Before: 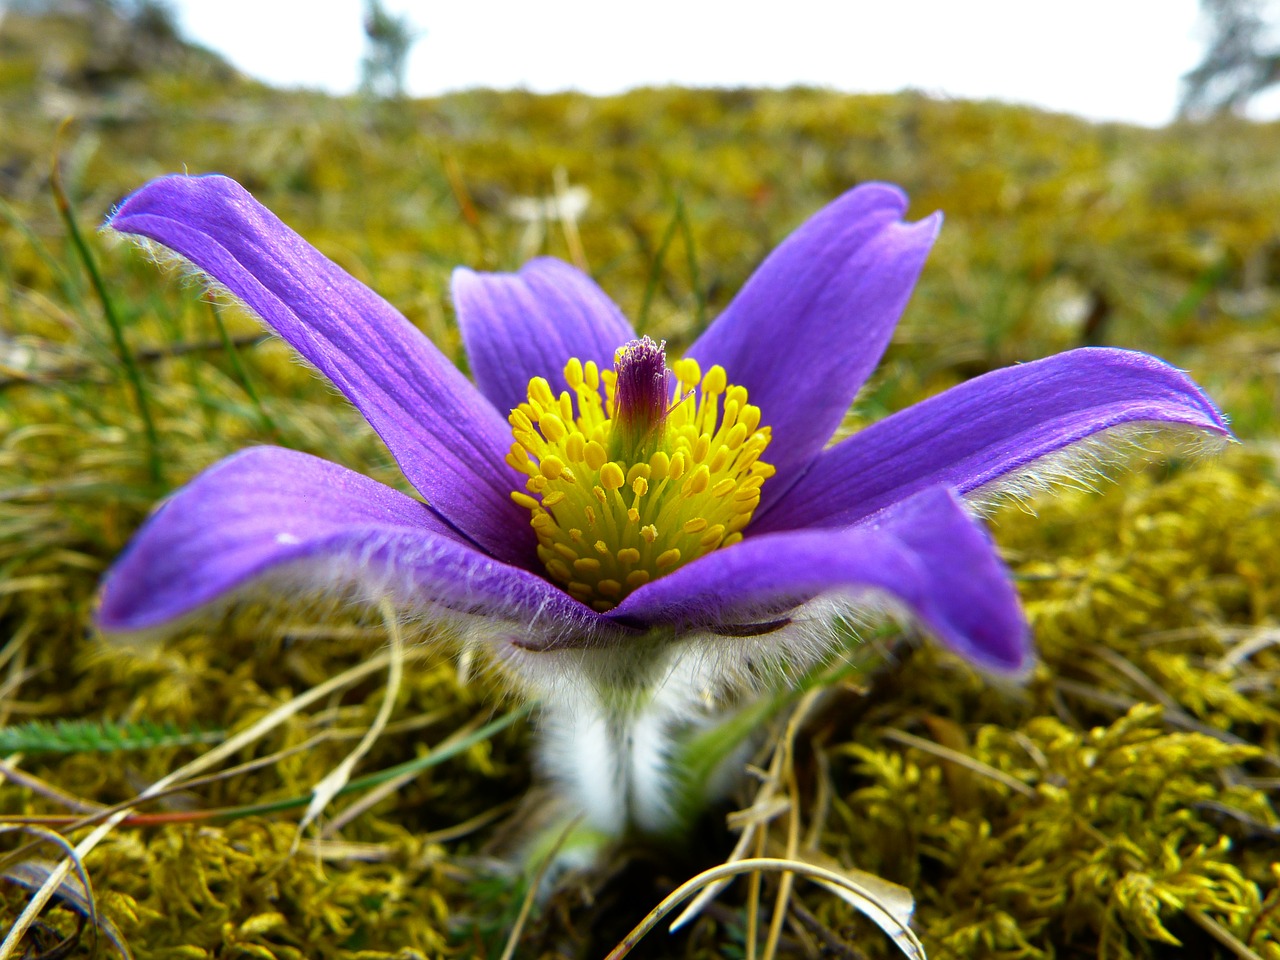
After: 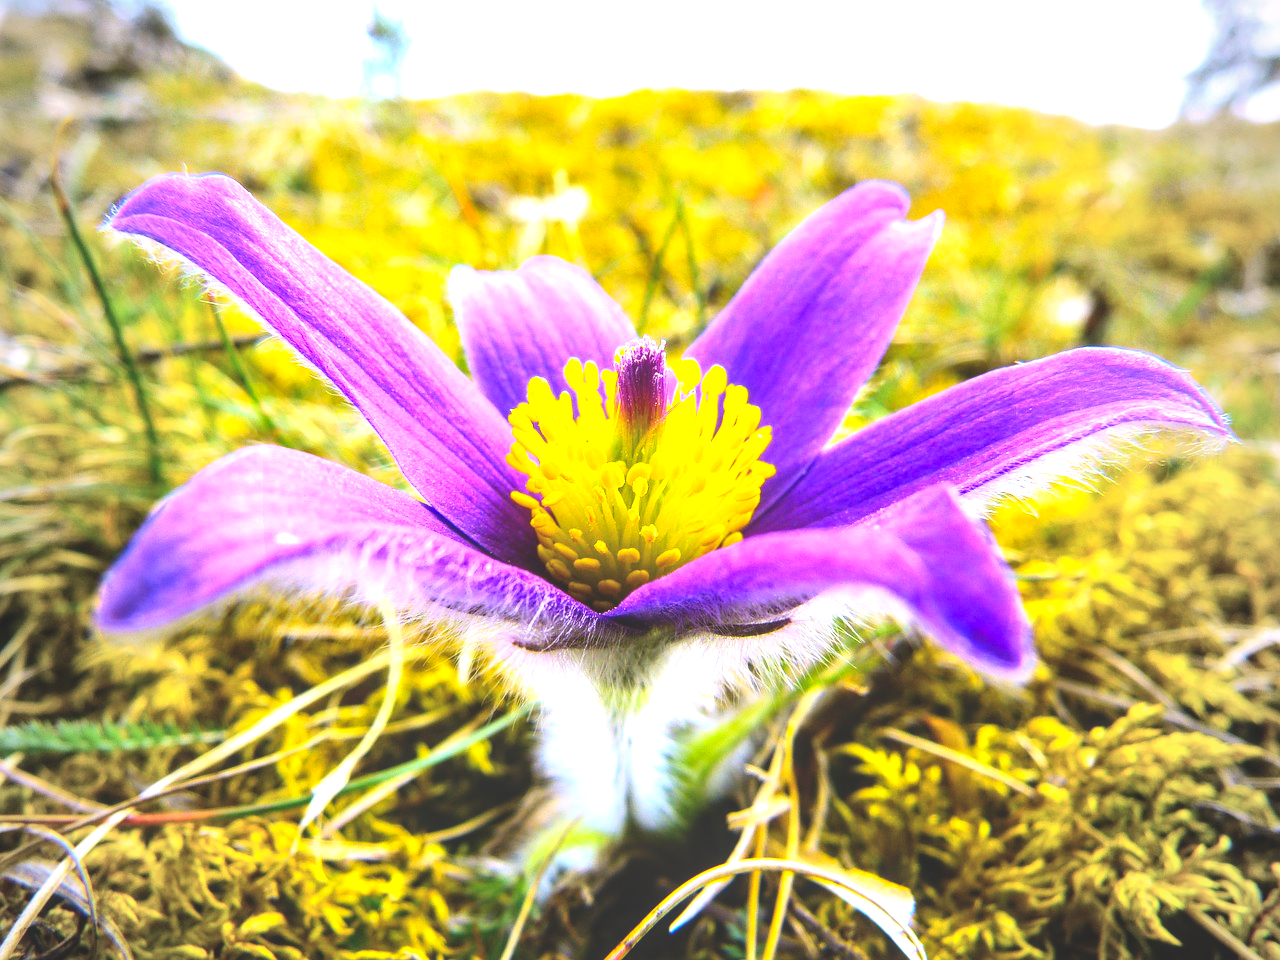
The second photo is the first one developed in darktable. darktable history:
contrast brightness saturation: contrast 0.28
color balance rgb: perceptual saturation grading › global saturation 25%, global vibrance 20%
vignetting: fall-off start 97%, fall-off radius 100%, width/height ratio 0.609, unbound false
local contrast: on, module defaults
exposure: black level correction -0.023, exposure 1.397 EV, compensate highlight preservation false
white balance: red 1.042, blue 1.17
